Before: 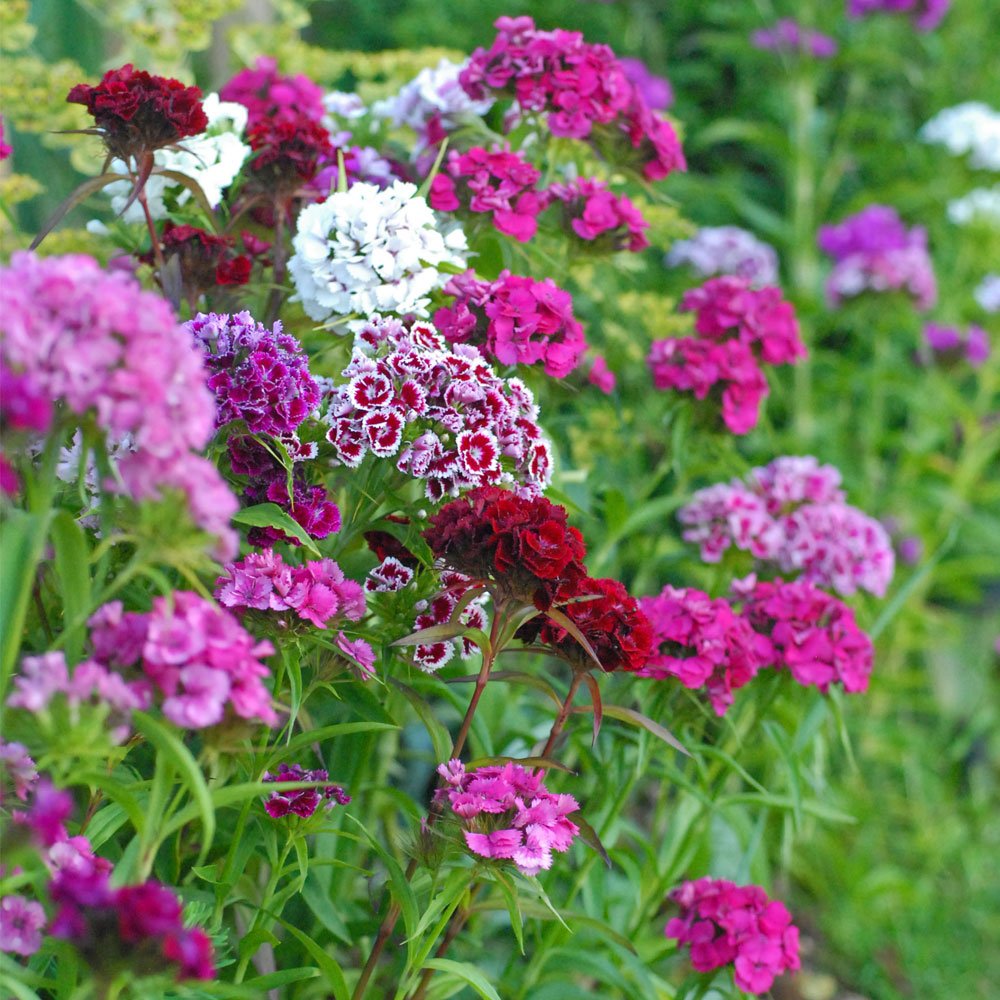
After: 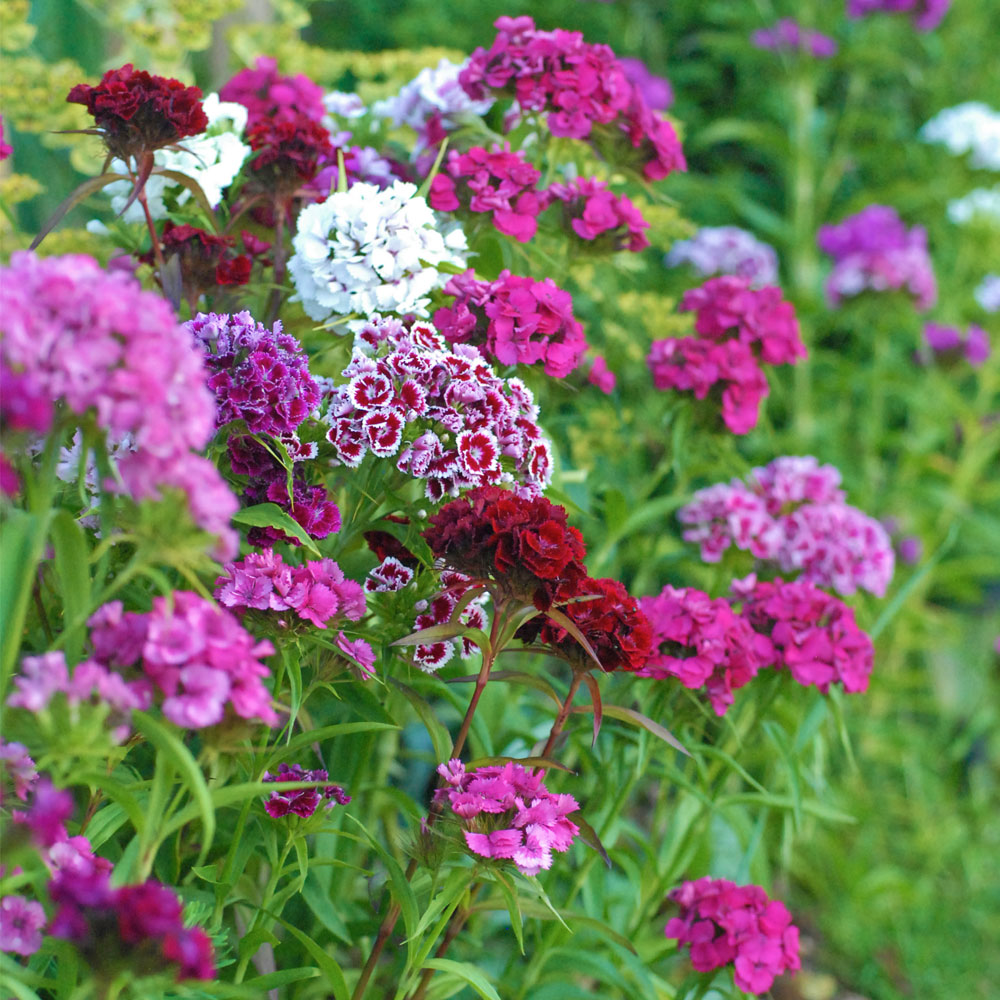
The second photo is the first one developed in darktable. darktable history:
contrast brightness saturation: saturation -0.05
velvia: strength 30%
